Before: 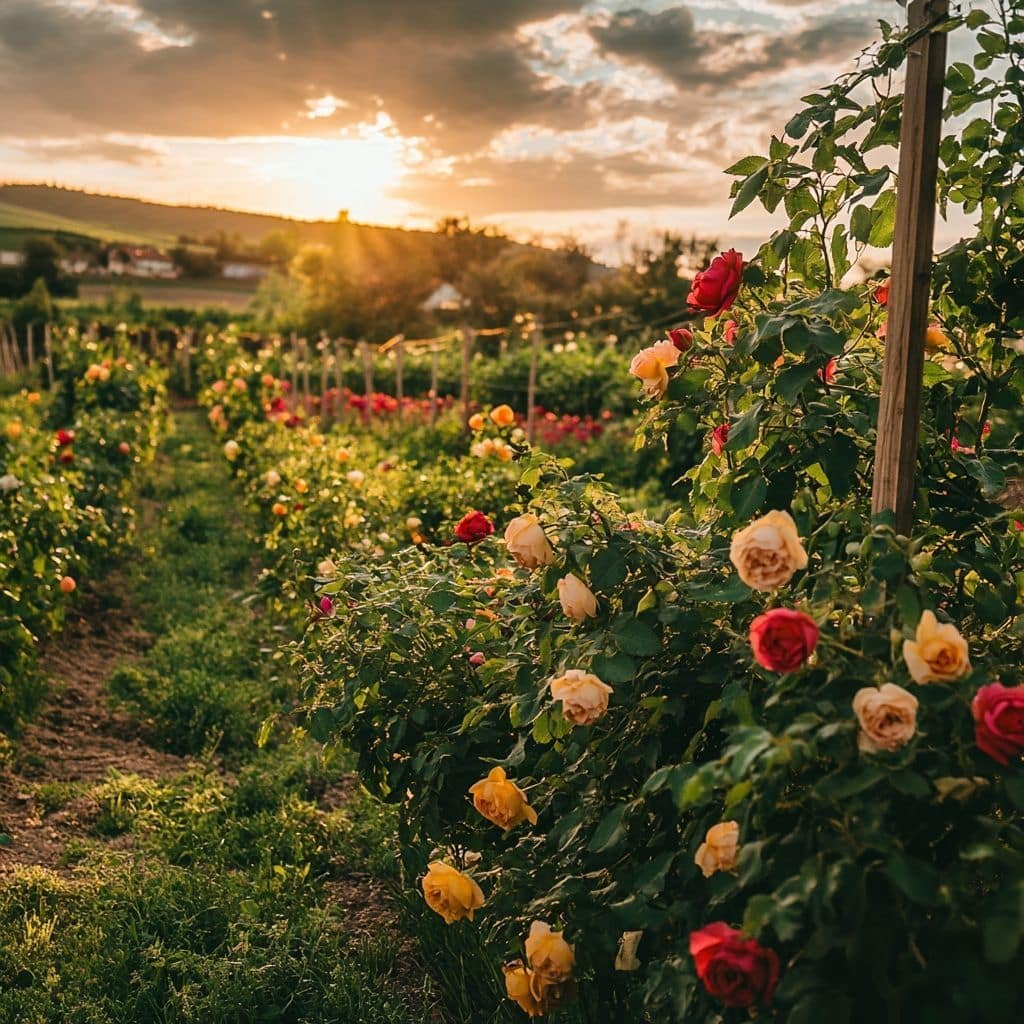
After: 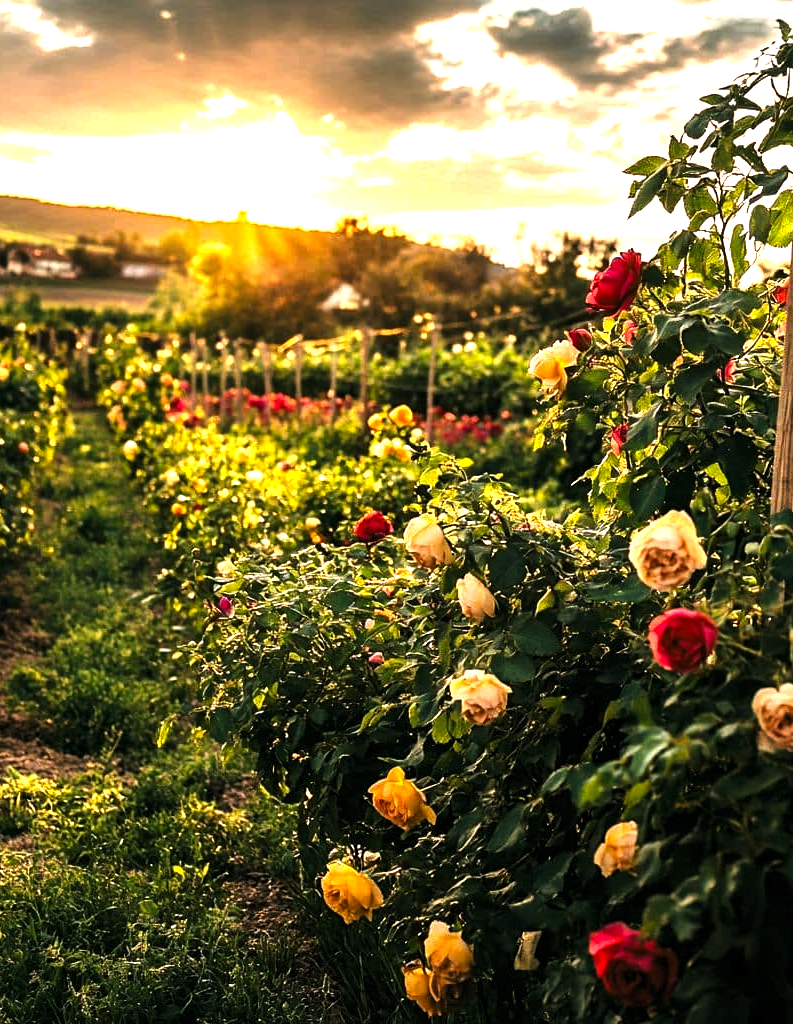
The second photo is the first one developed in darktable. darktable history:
contrast brightness saturation: contrast 0.04, saturation 0.16
levels: levels [0.044, 0.475, 0.791]
exposure: black level correction 0.001, exposure 0.5 EV, compensate exposure bias true, compensate highlight preservation false
crop: left 9.88%, right 12.664%
